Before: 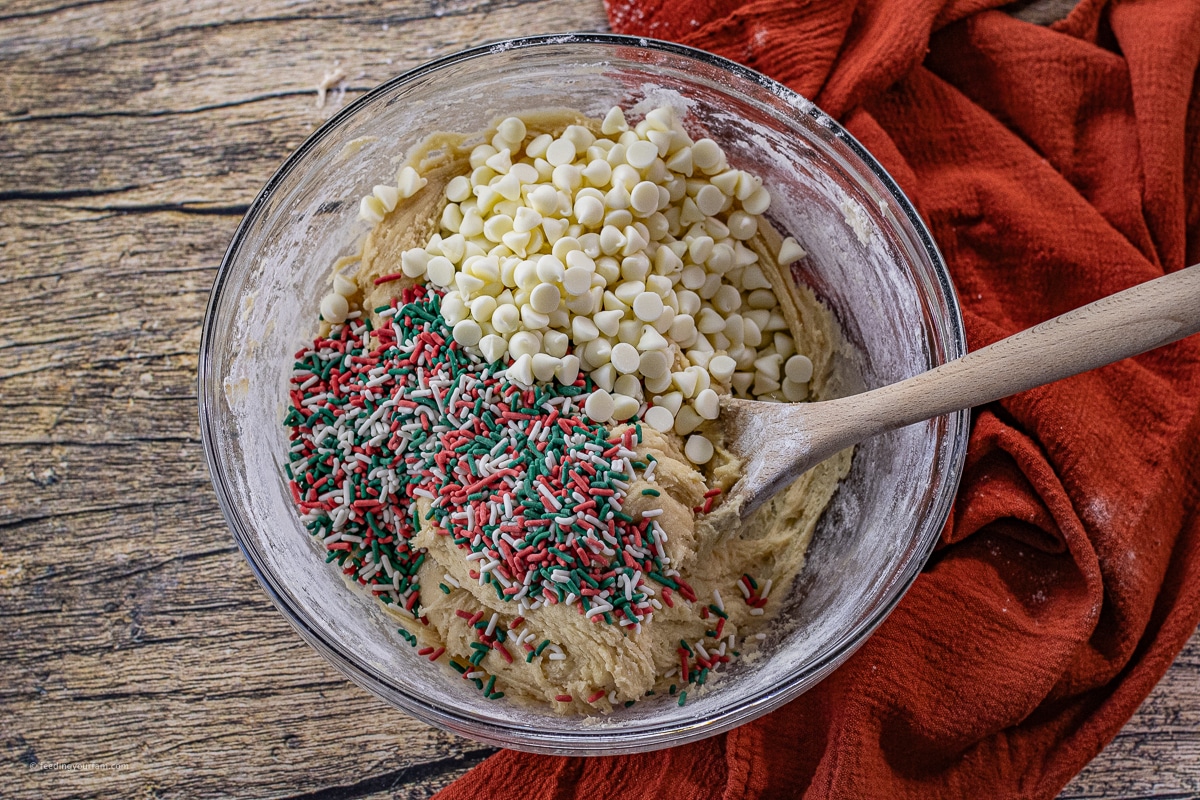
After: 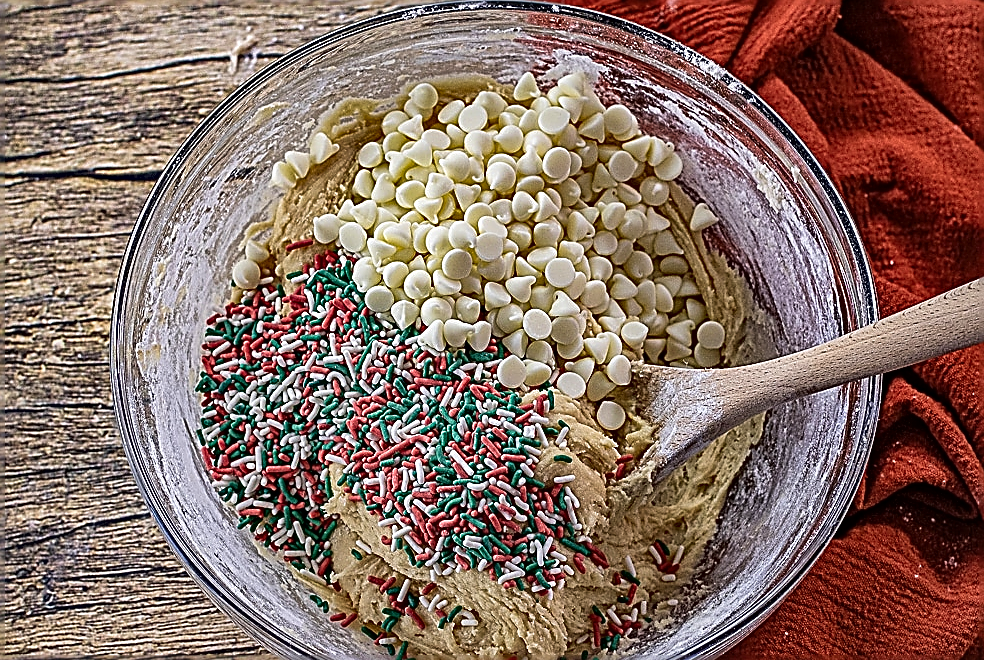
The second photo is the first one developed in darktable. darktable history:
shadows and highlights: shadows 20.97, highlights -81.02, soften with gaussian
crop and rotate: left 7.355%, top 4.365%, right 10.618%, bottom 13.132%
sharpen: amount 1.986
local contrast: mode bilateral grid, contrast 29, coarseness 24, midtone range 0.2
color zones: mix -136.62%
velvia: on, module defaults
